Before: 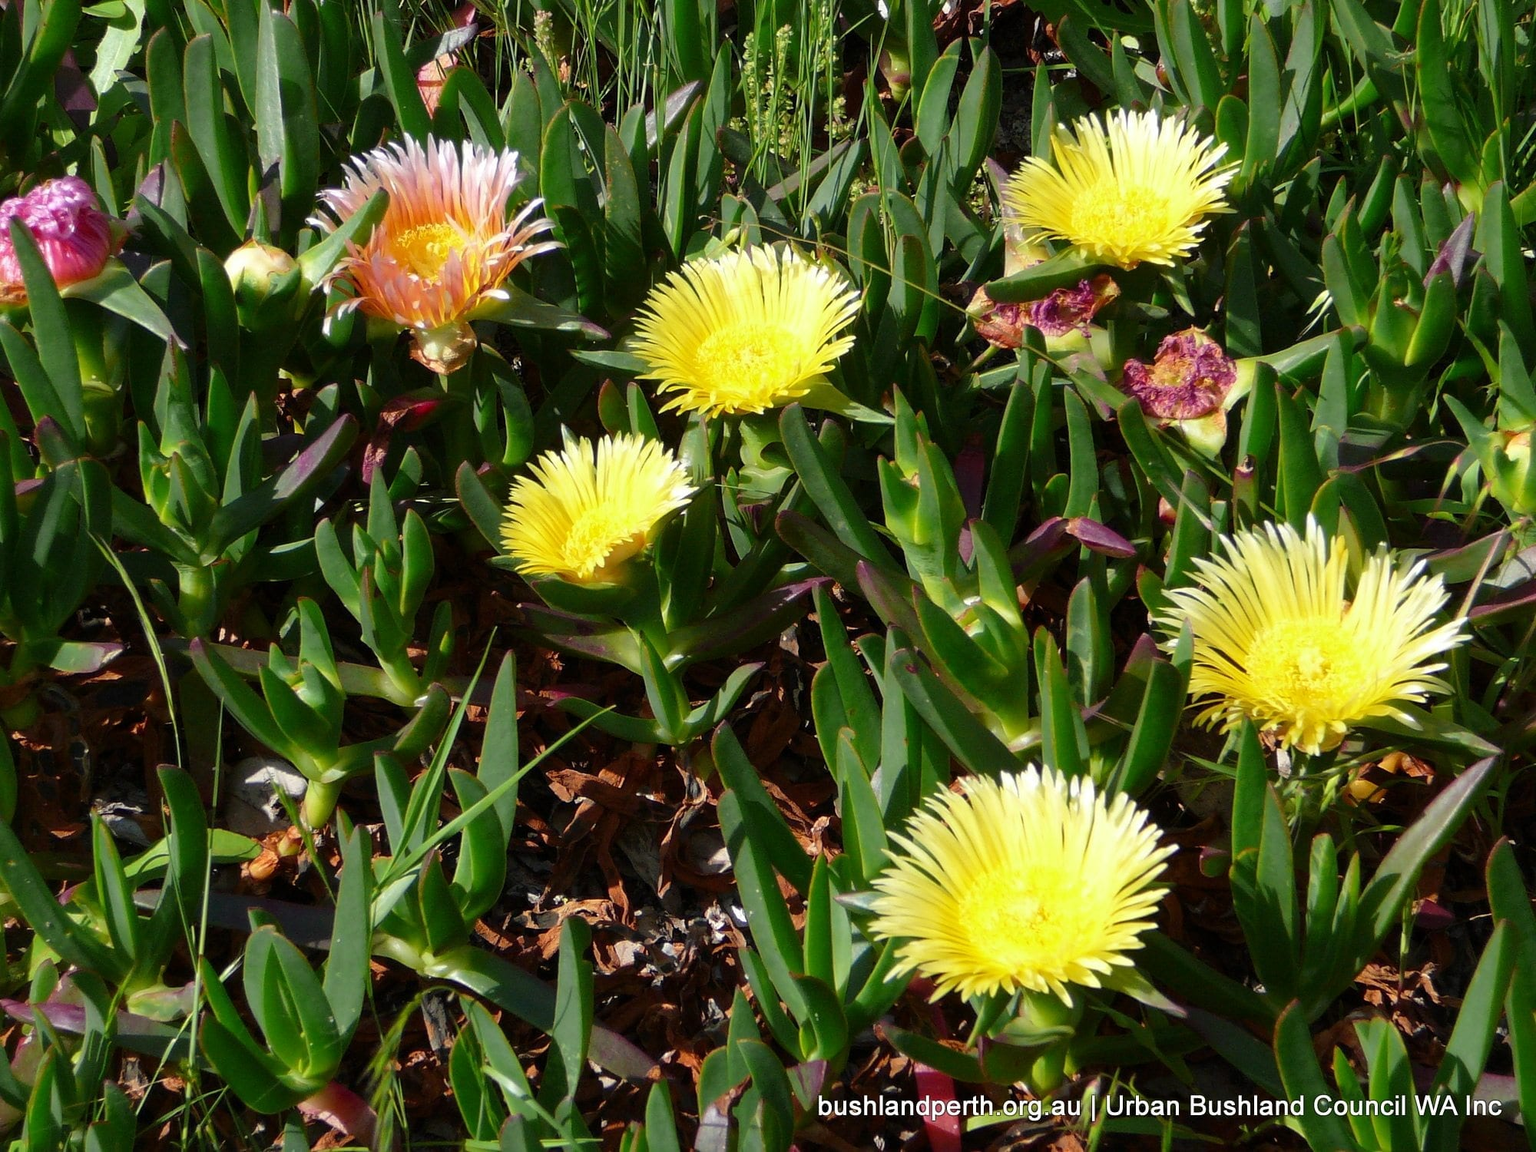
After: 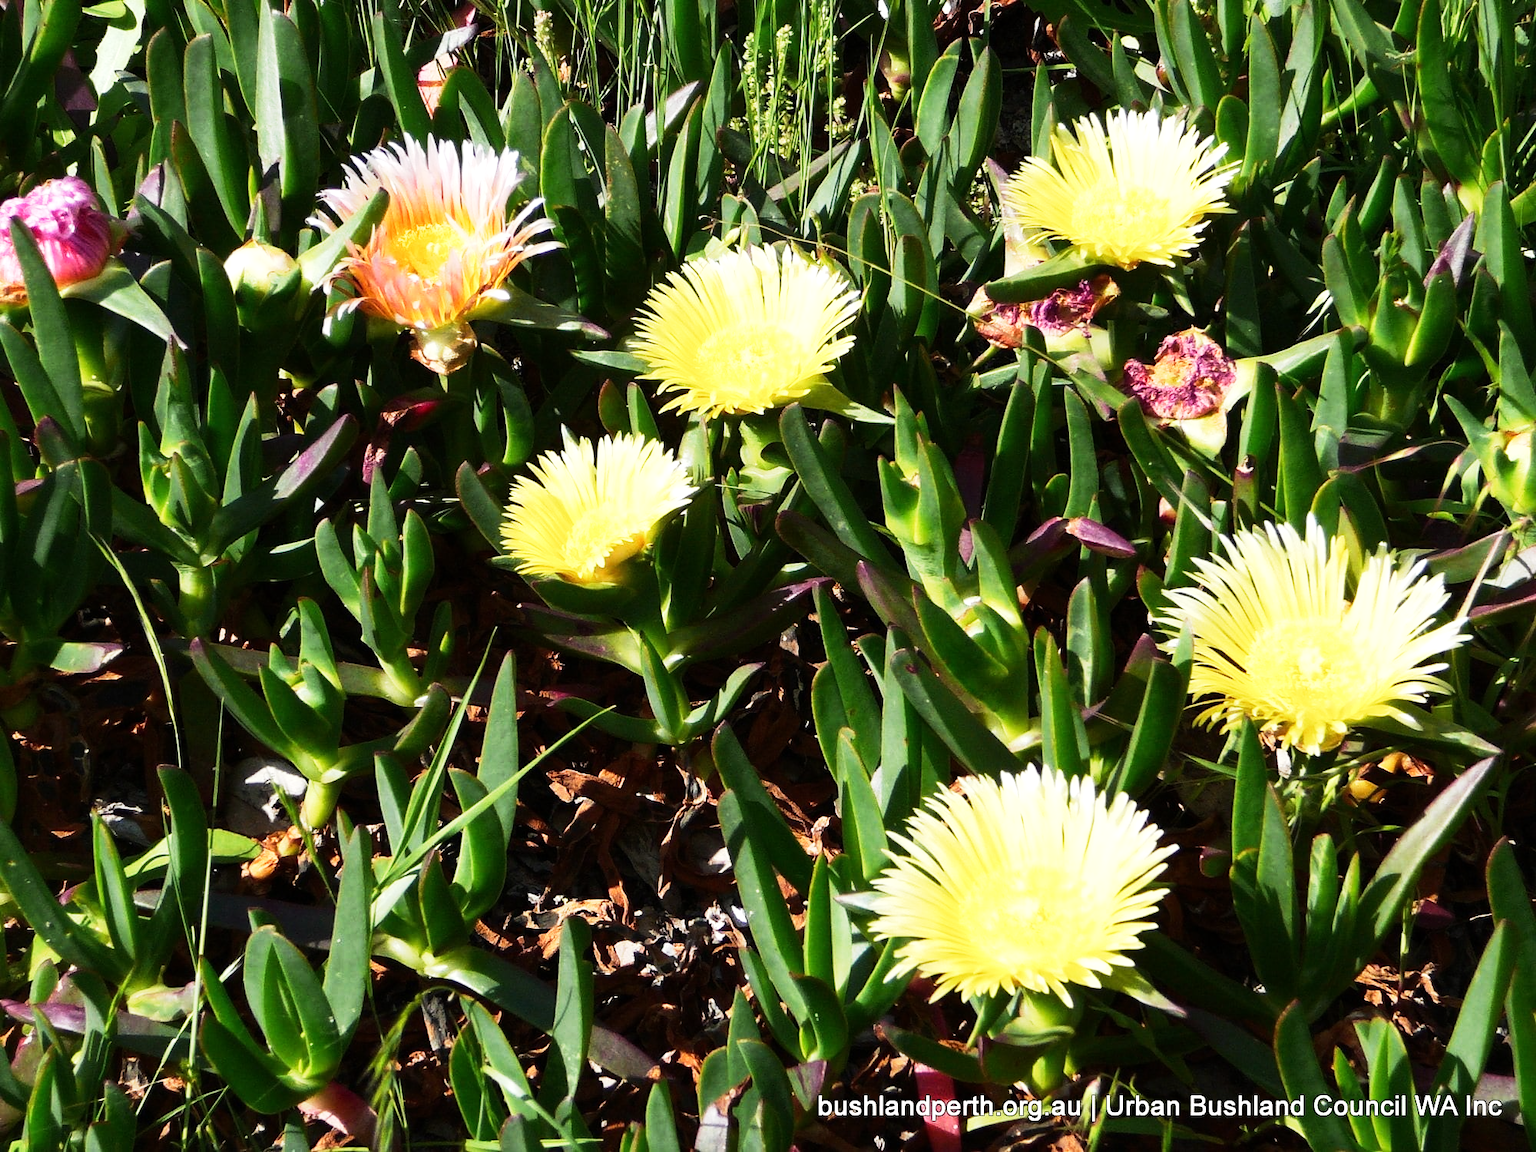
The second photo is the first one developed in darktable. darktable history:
tone equalizer: -8 EV -1.08 EV, -7 EV -1.01 EV, -6 EV -0.867 EV, -5 EV -0.578 EV, -3 EV 0.578 EV, -2 EV 0.867 EV, -1 EV 1.01 EV, +0 EV 1.08 EV, edges refinement/feathering 500, mask exposure compensation -1.57 EV, preserve details no
base curve: curves: ch0 [(0, 0) (0.088, 0.125) (0.176, 0.251) (0.354, 0.501) (0.613, 0.749) (1, 0.877)], preserve colors none
